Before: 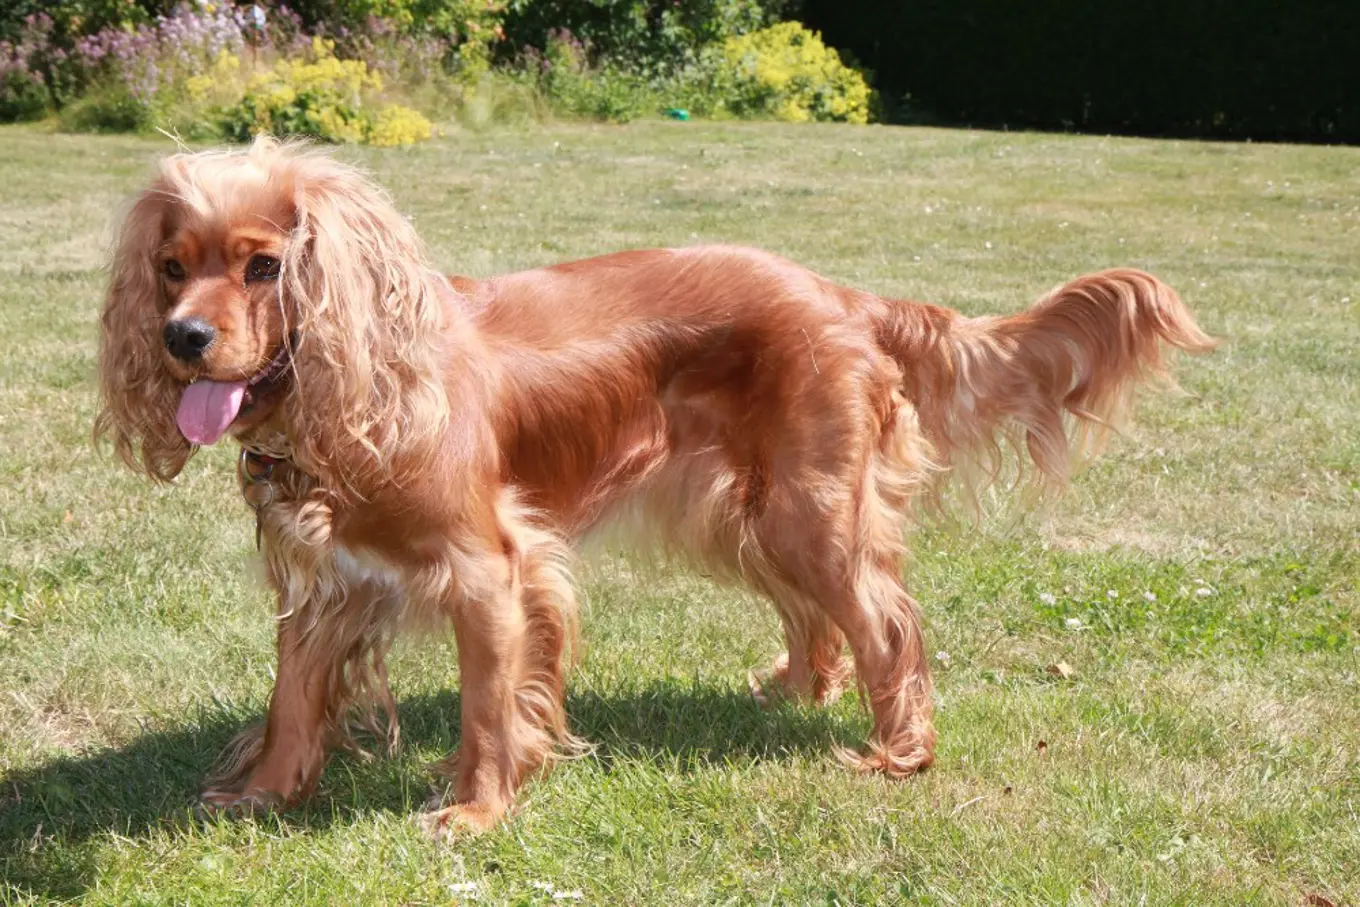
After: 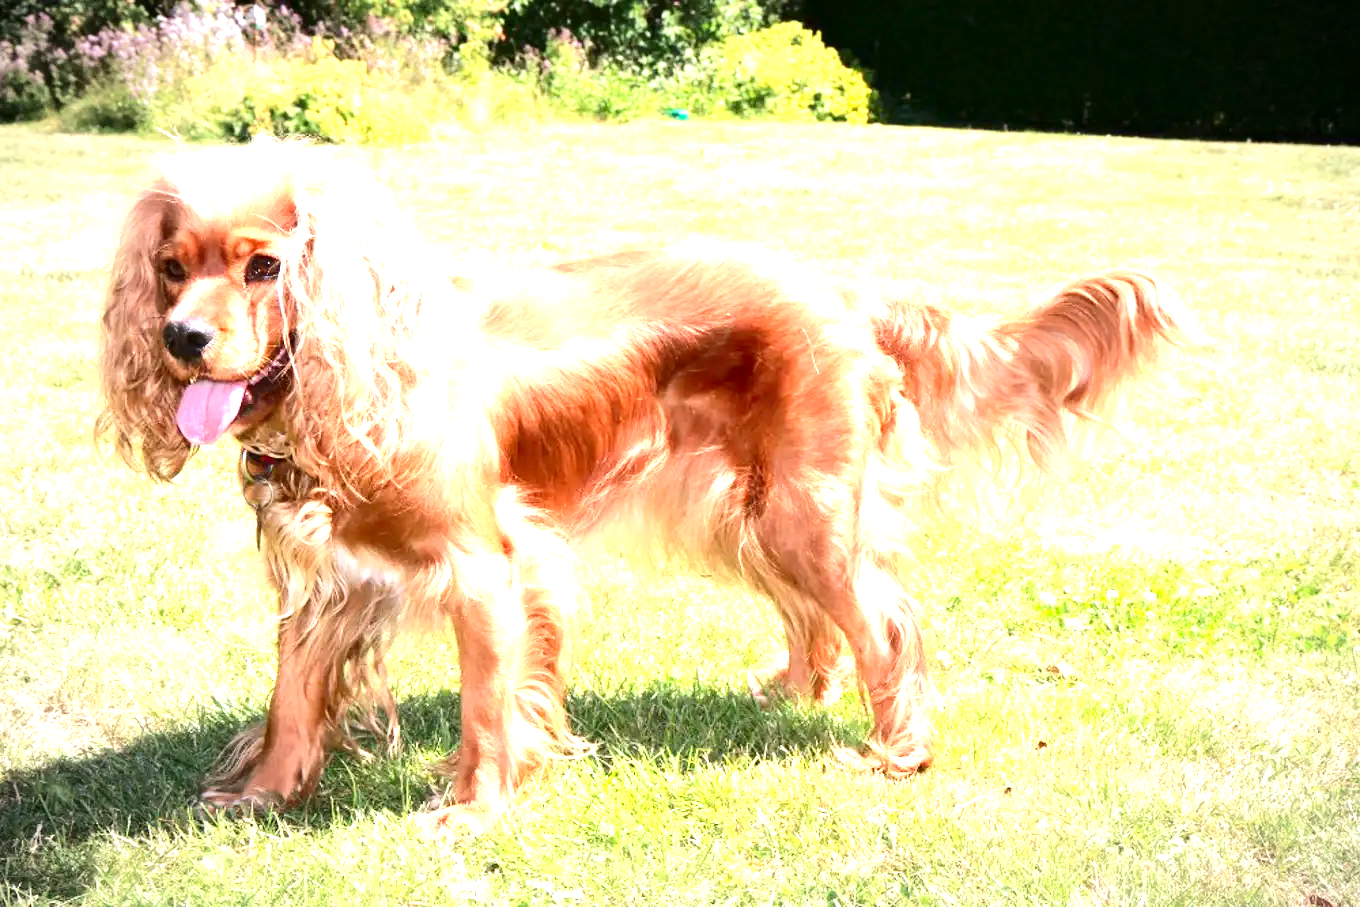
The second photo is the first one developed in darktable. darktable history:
exposure: black level correction 0.001, exposure 1.822 EV, compensate exposure bias true, compensate highlight preservation false
contrast brightness saturation: contrast 0.2, brightness -0.11, saturation 0.1
rgb levels: preserve colors max RGB
vignetting: fall-off radius 70%, automatic ratio true
